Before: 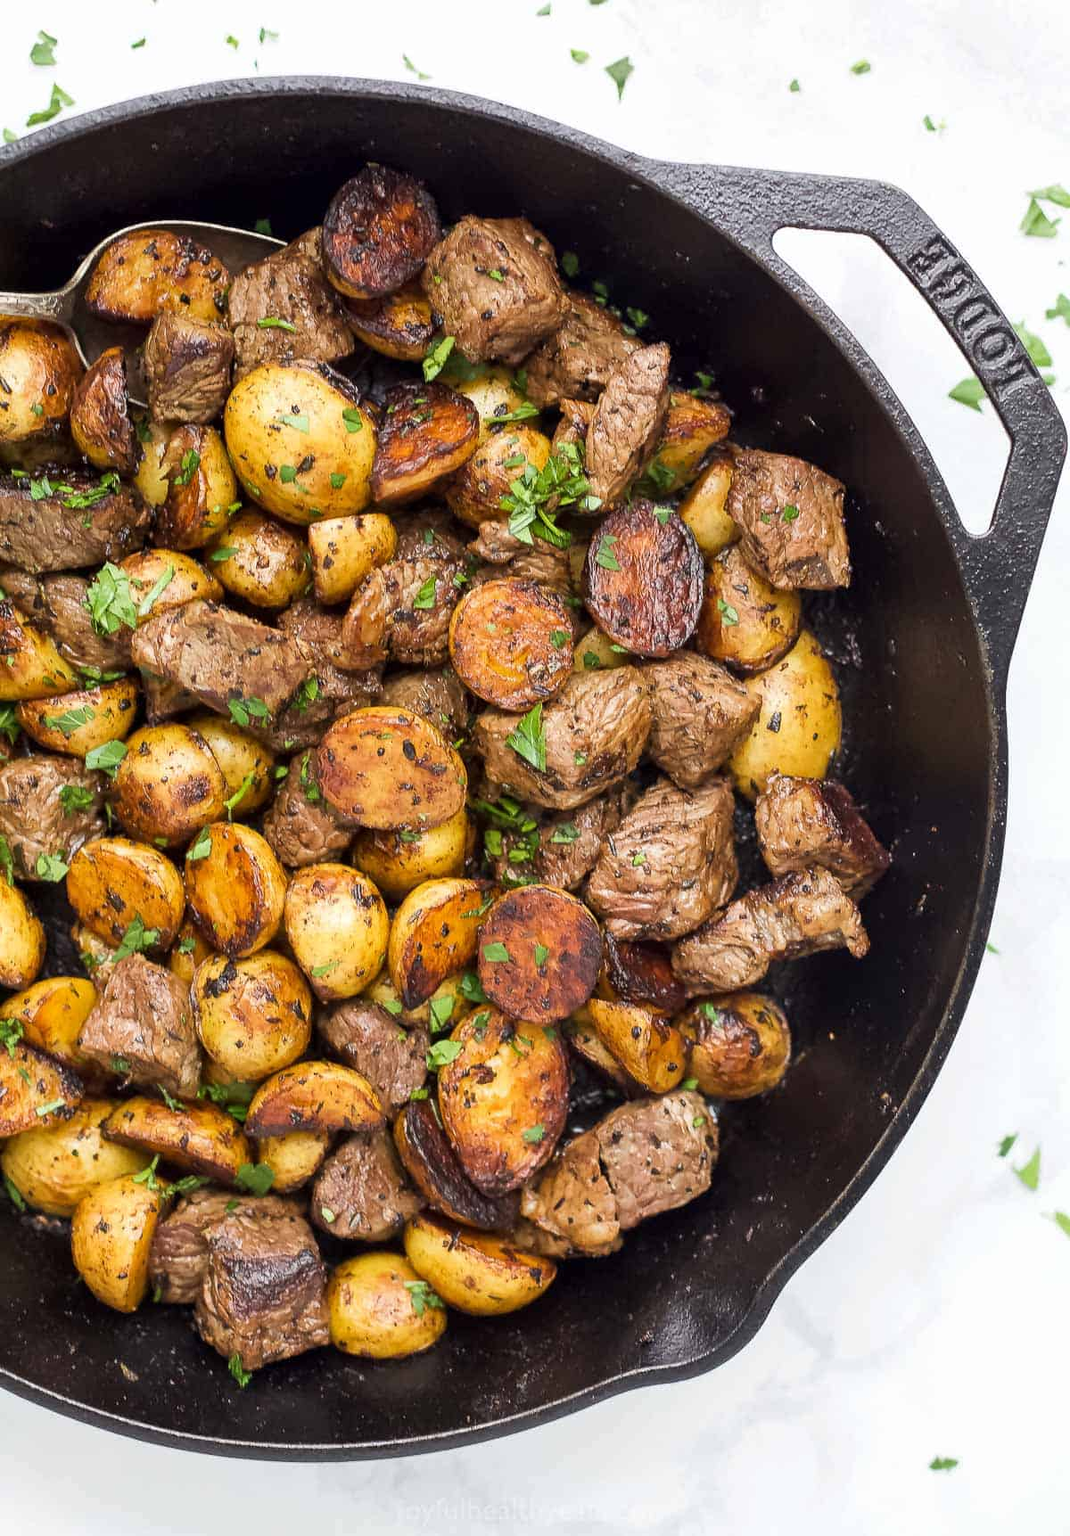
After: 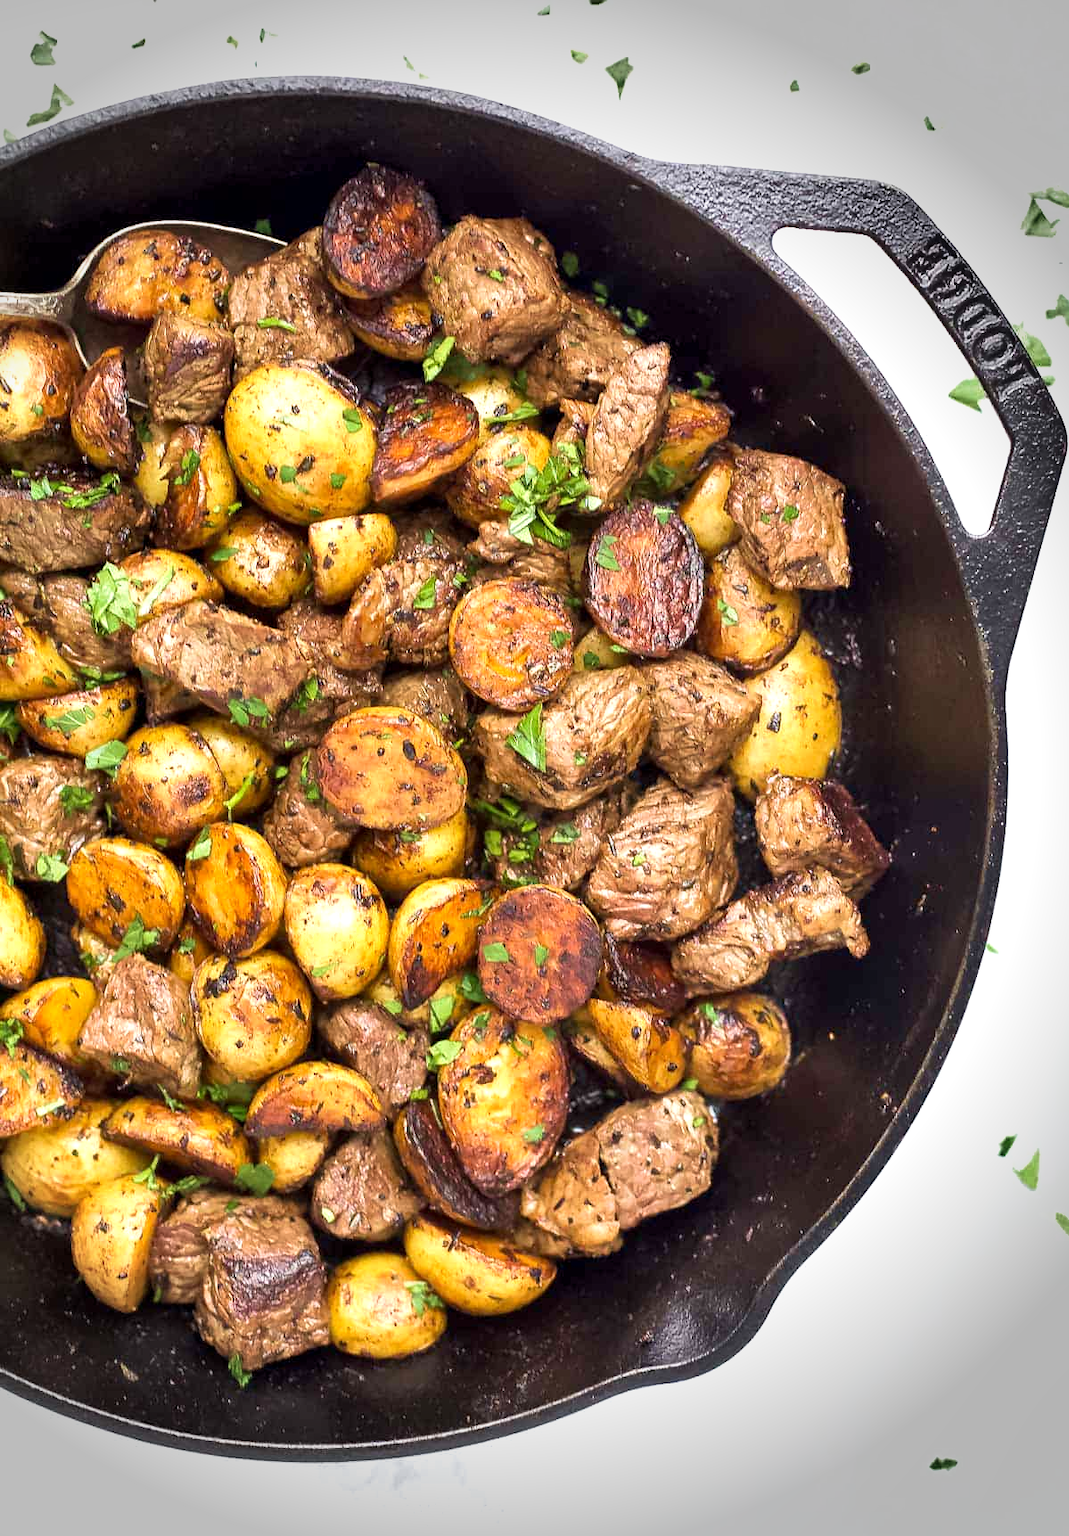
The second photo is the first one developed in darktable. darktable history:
exposure: black level correction 0.001, exposure 0.499 EV, compensate highlight preservation false
velvia: on, module defaults
vignetting: fall-off start 76.11%, fall-off radius 27.5%, center (-0.118, -0.002), width/height ratio 0.972
shadows and highlights: low approximation 0.01, soften with gaussian
